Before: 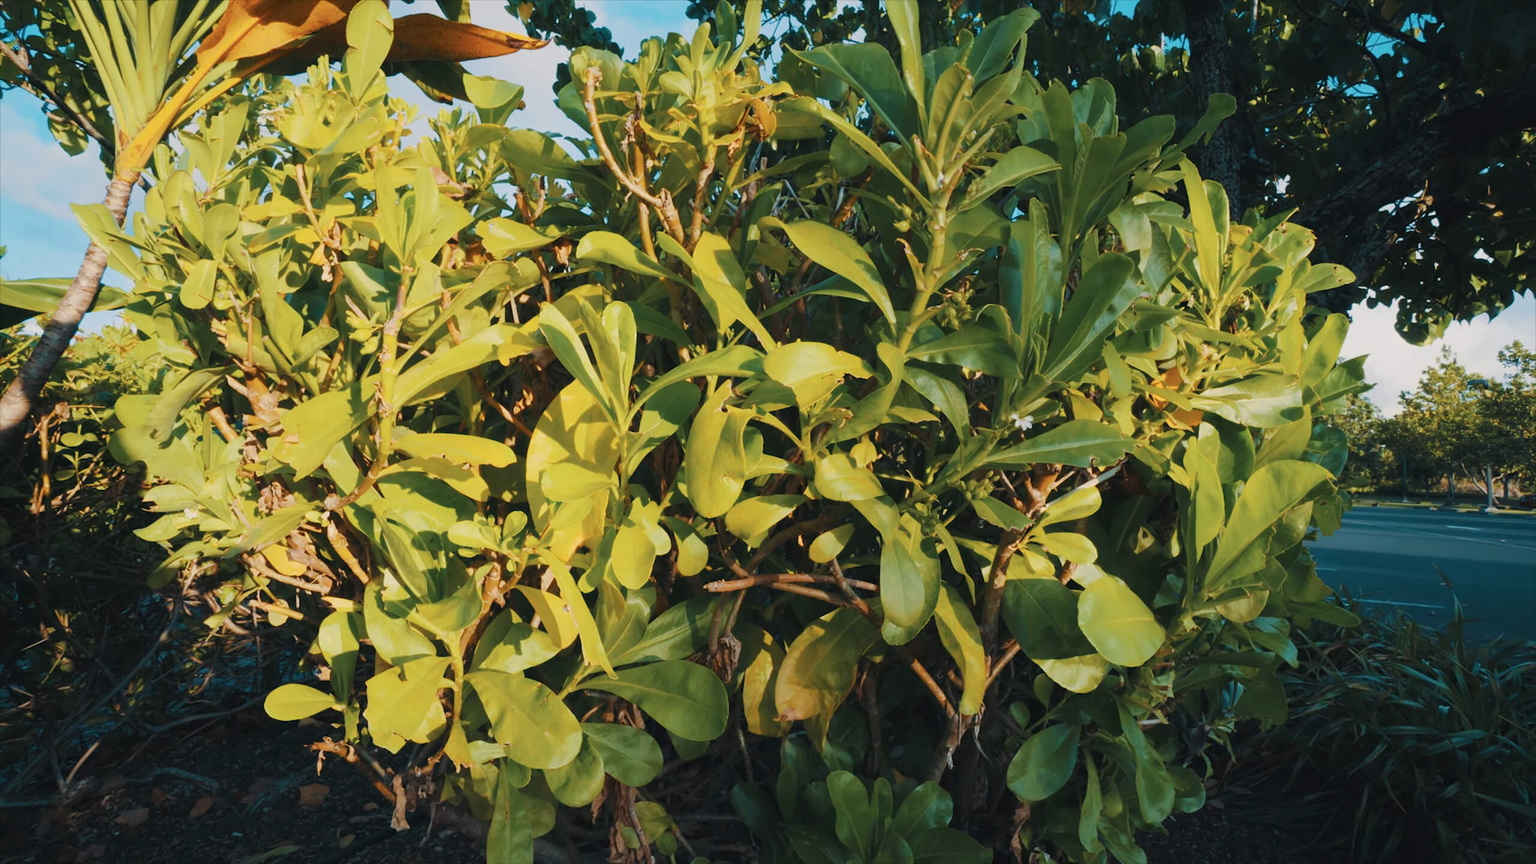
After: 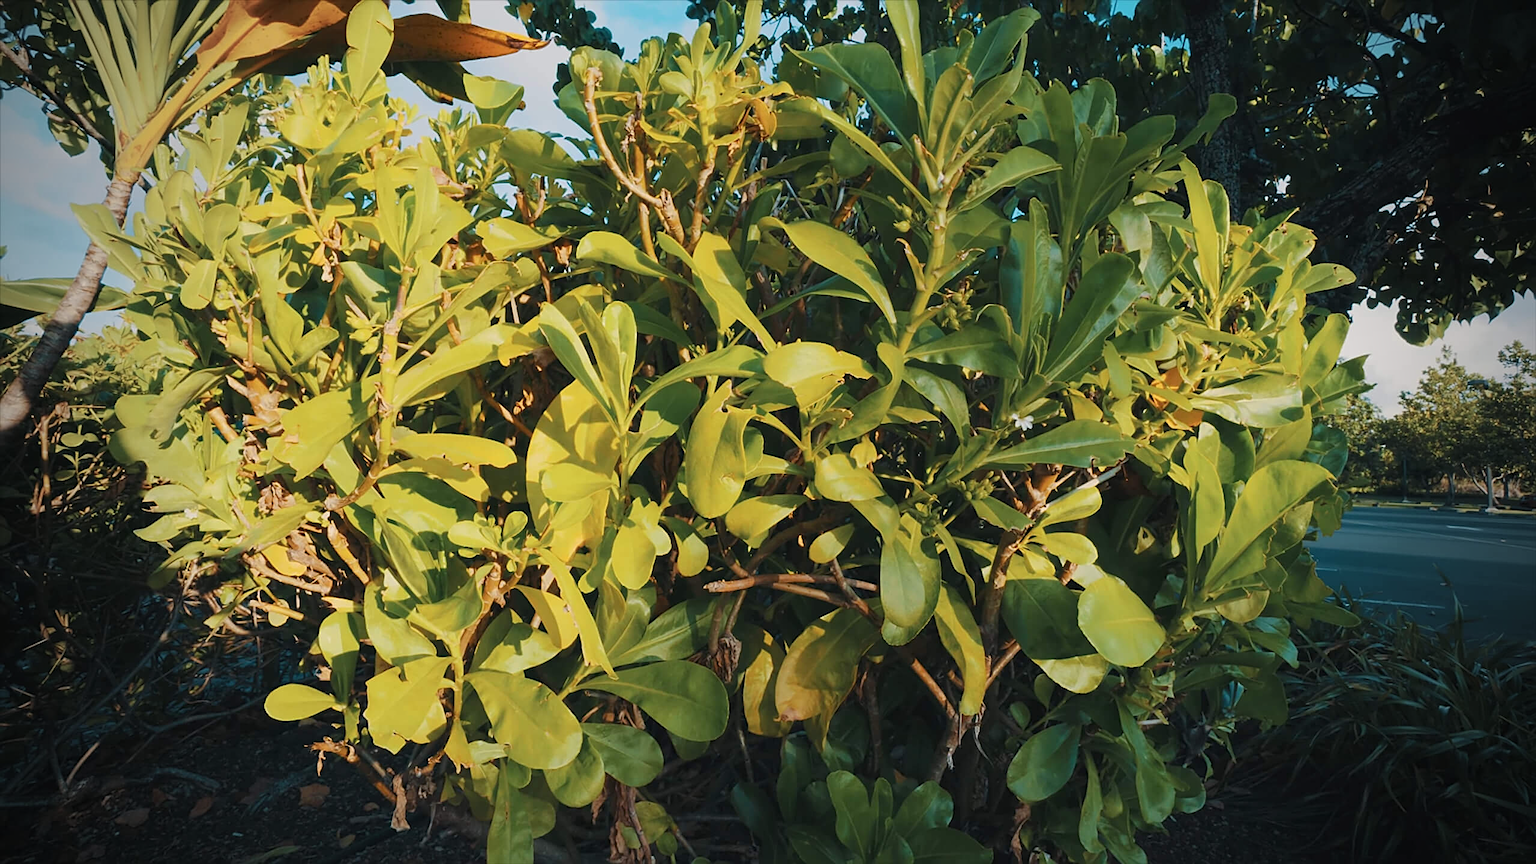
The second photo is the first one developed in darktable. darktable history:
vignetting: fall-off start 71.61%, brightness -0.708, saturation -0.487
sharpen: on, module defaults
